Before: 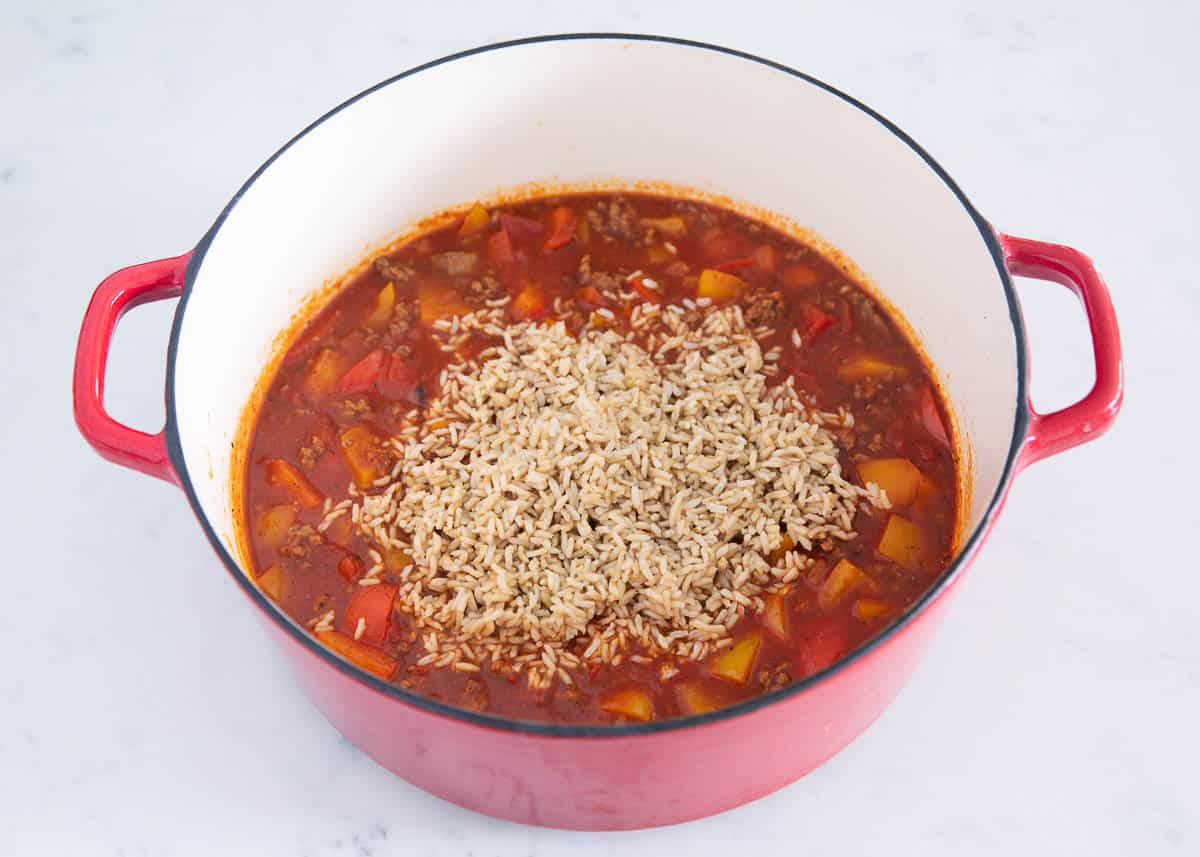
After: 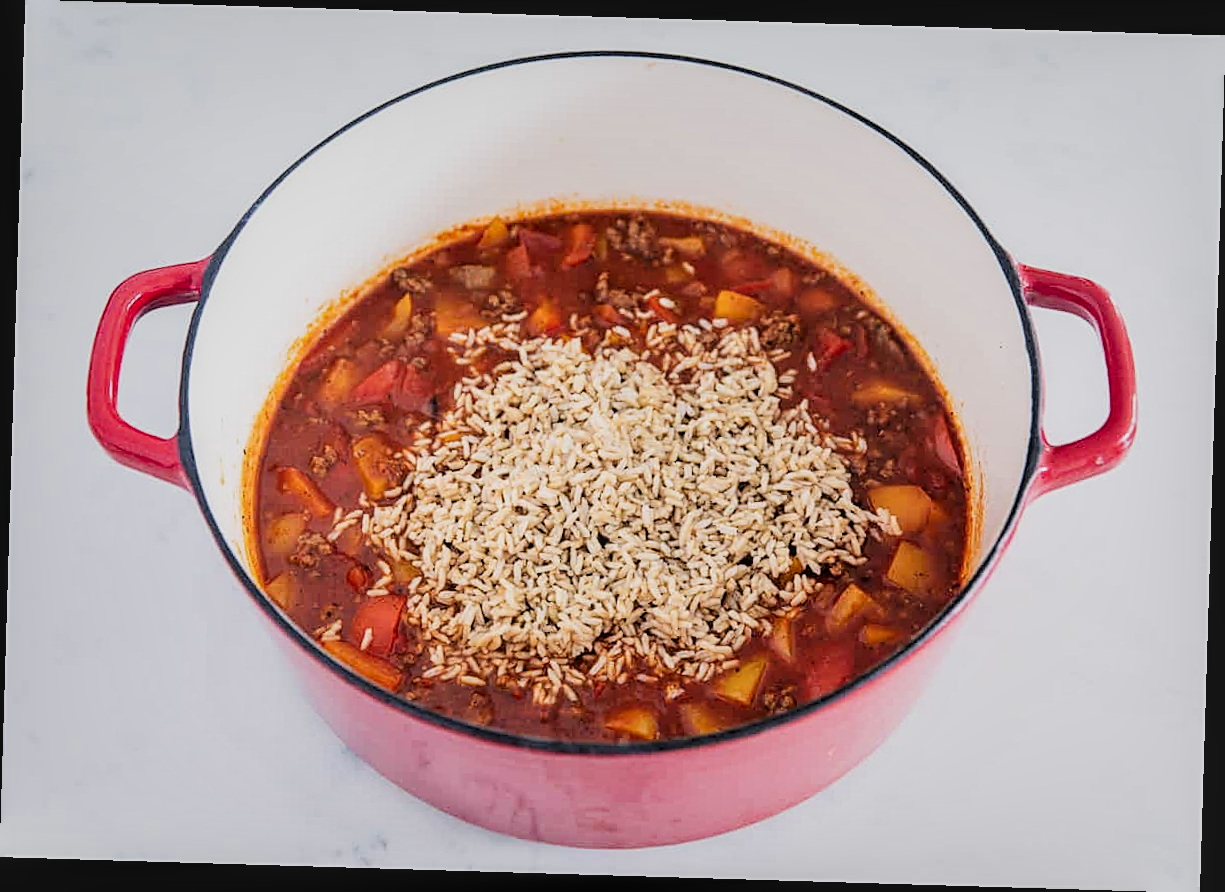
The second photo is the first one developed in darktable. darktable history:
rotate and perspective: rotation 1.72°, automatic cropping off
local contrast: detail 130%
sharpen: on, module defaults
filmic rgb: black relative exposure -5 EV, hardness 2.88, contrast 1.3, highlights saturation mix -30%
bloom: size 13.65%, threshold 98.39%, strength 4.82%
